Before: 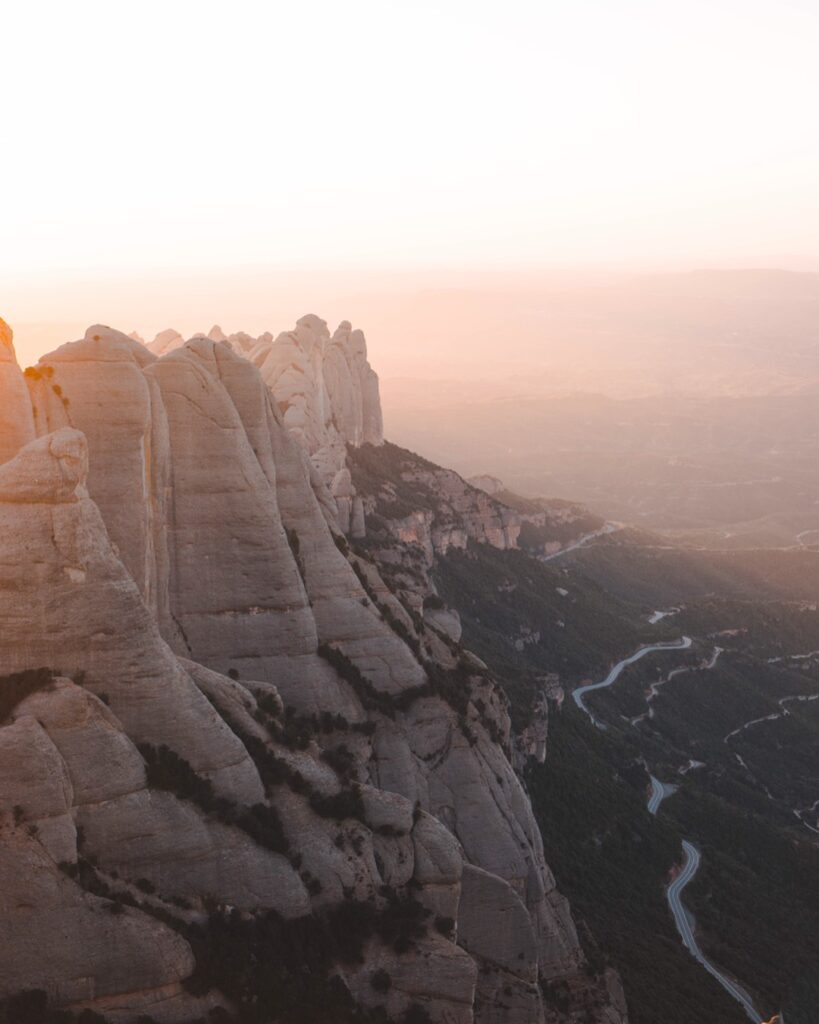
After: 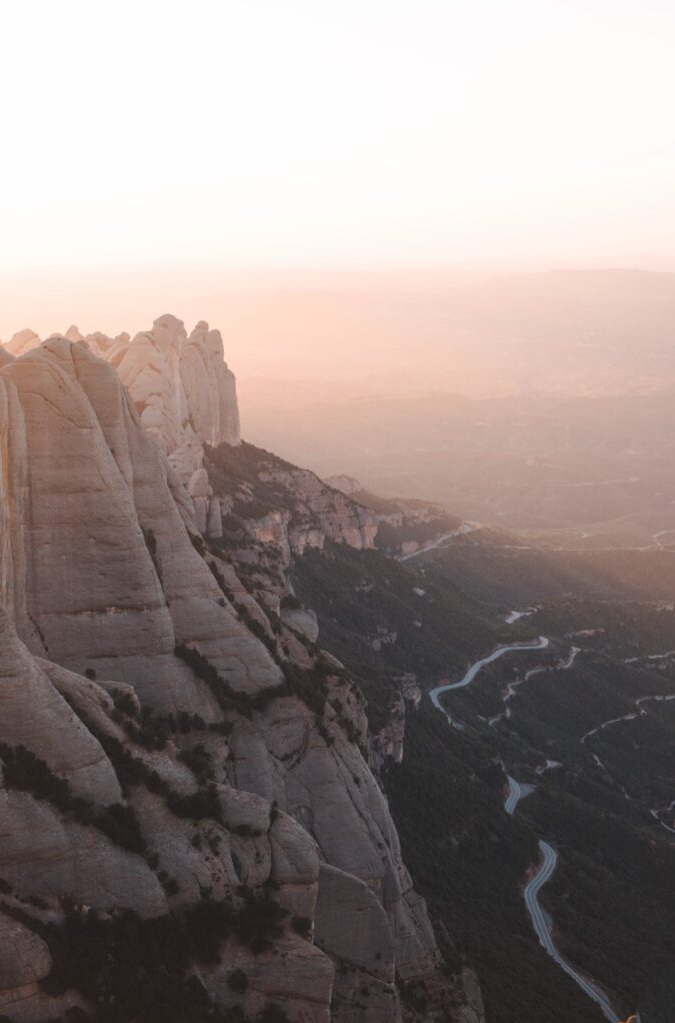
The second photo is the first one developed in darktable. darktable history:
crop: left 17.549%, bottom 0.019%
